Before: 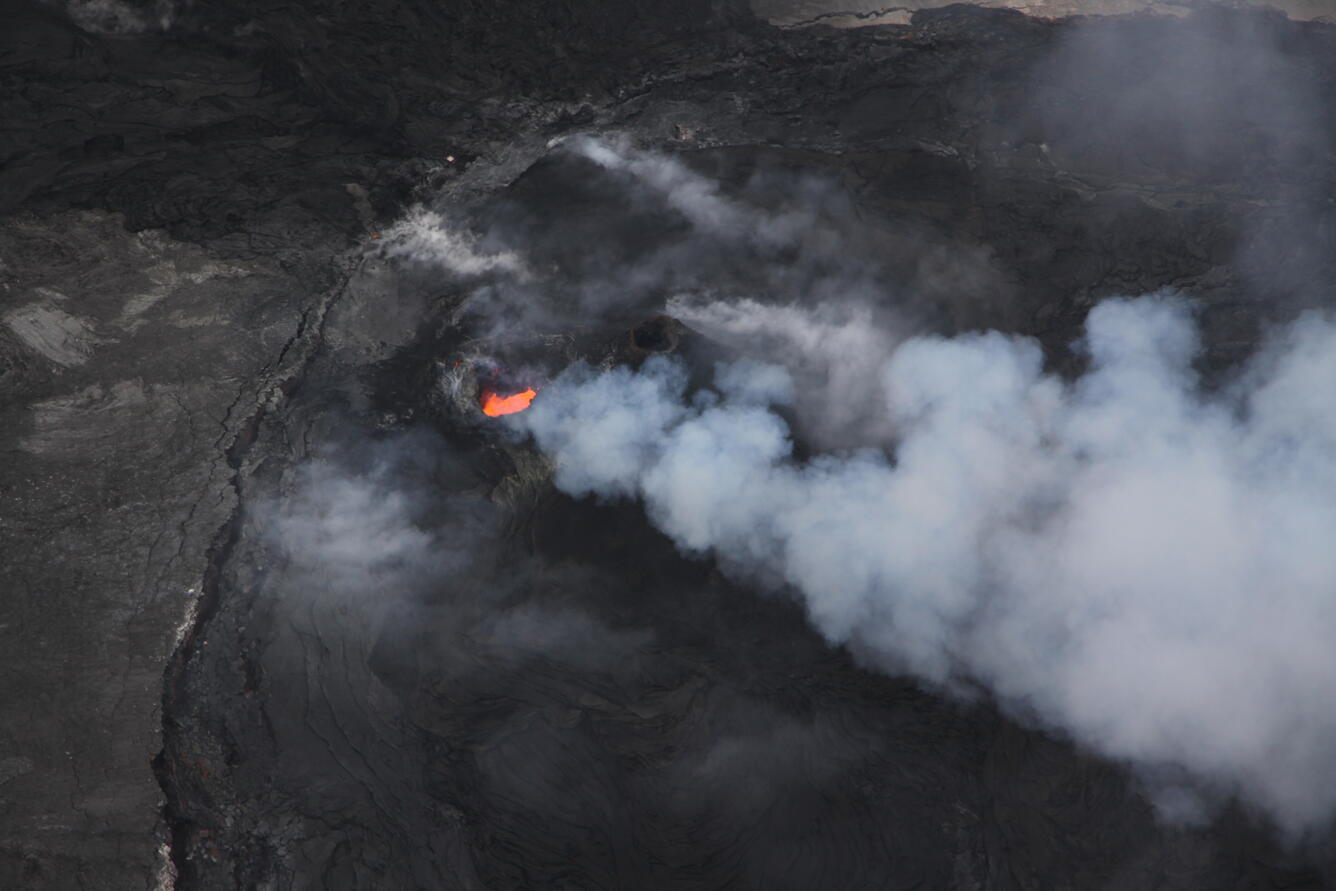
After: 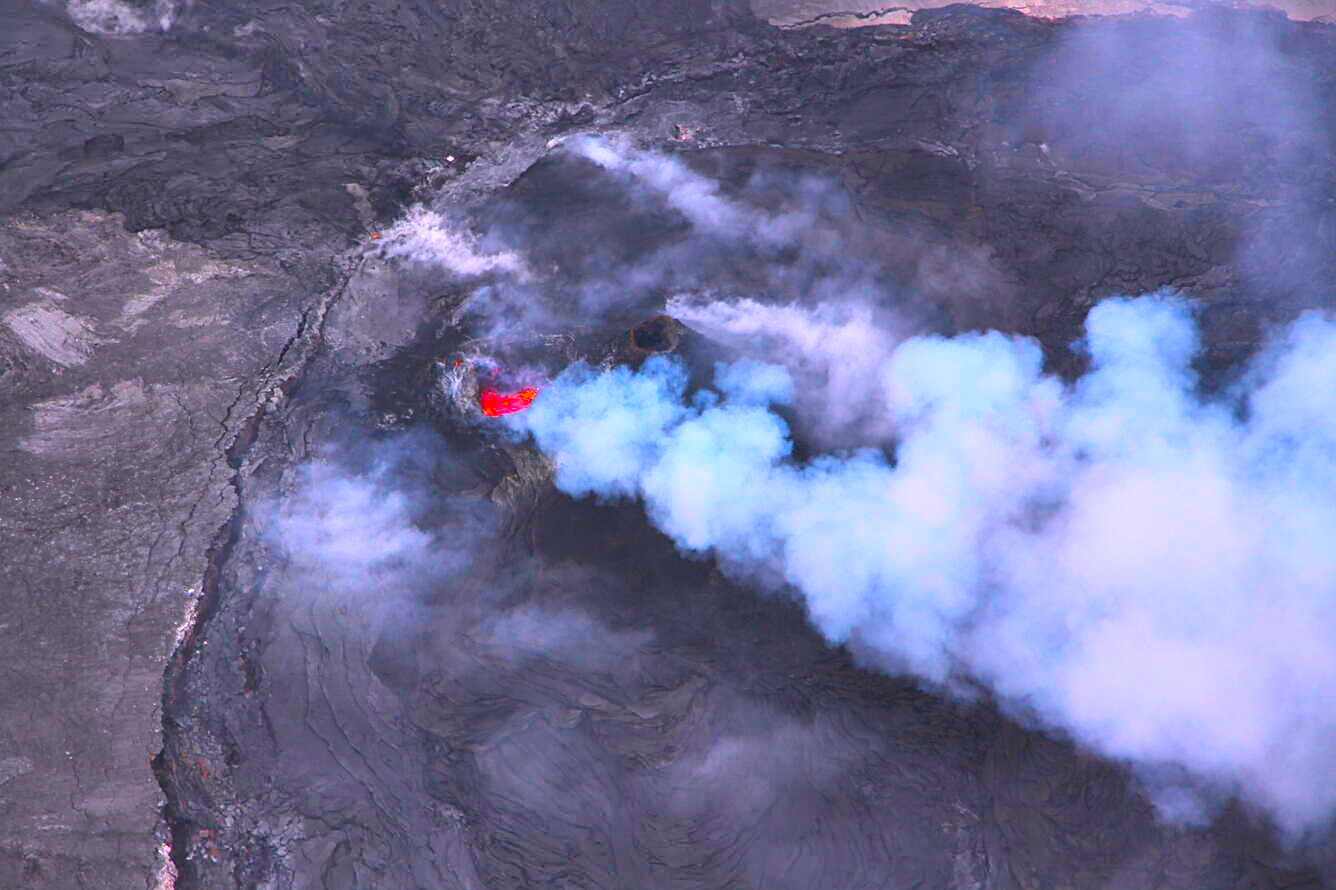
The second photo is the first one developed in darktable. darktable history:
crop: bottom 0.065%
shadows and highlights: shadows 73.62, highlights -60.94, highlights color adjustment 0.849%, soften with gaussian
contrast brightness saturation: contrast 0.196, brightness 0.192, saturation 0.792
color correction: highlights a* 15.1, highlights b* -25.08
exposure: exposure 0.649 EV, compensate highlight preservation false
sharpen: on, module defaults
color balance rgb: perceptual saturation grading › global saturation 25.749%, global vibrance 20%
